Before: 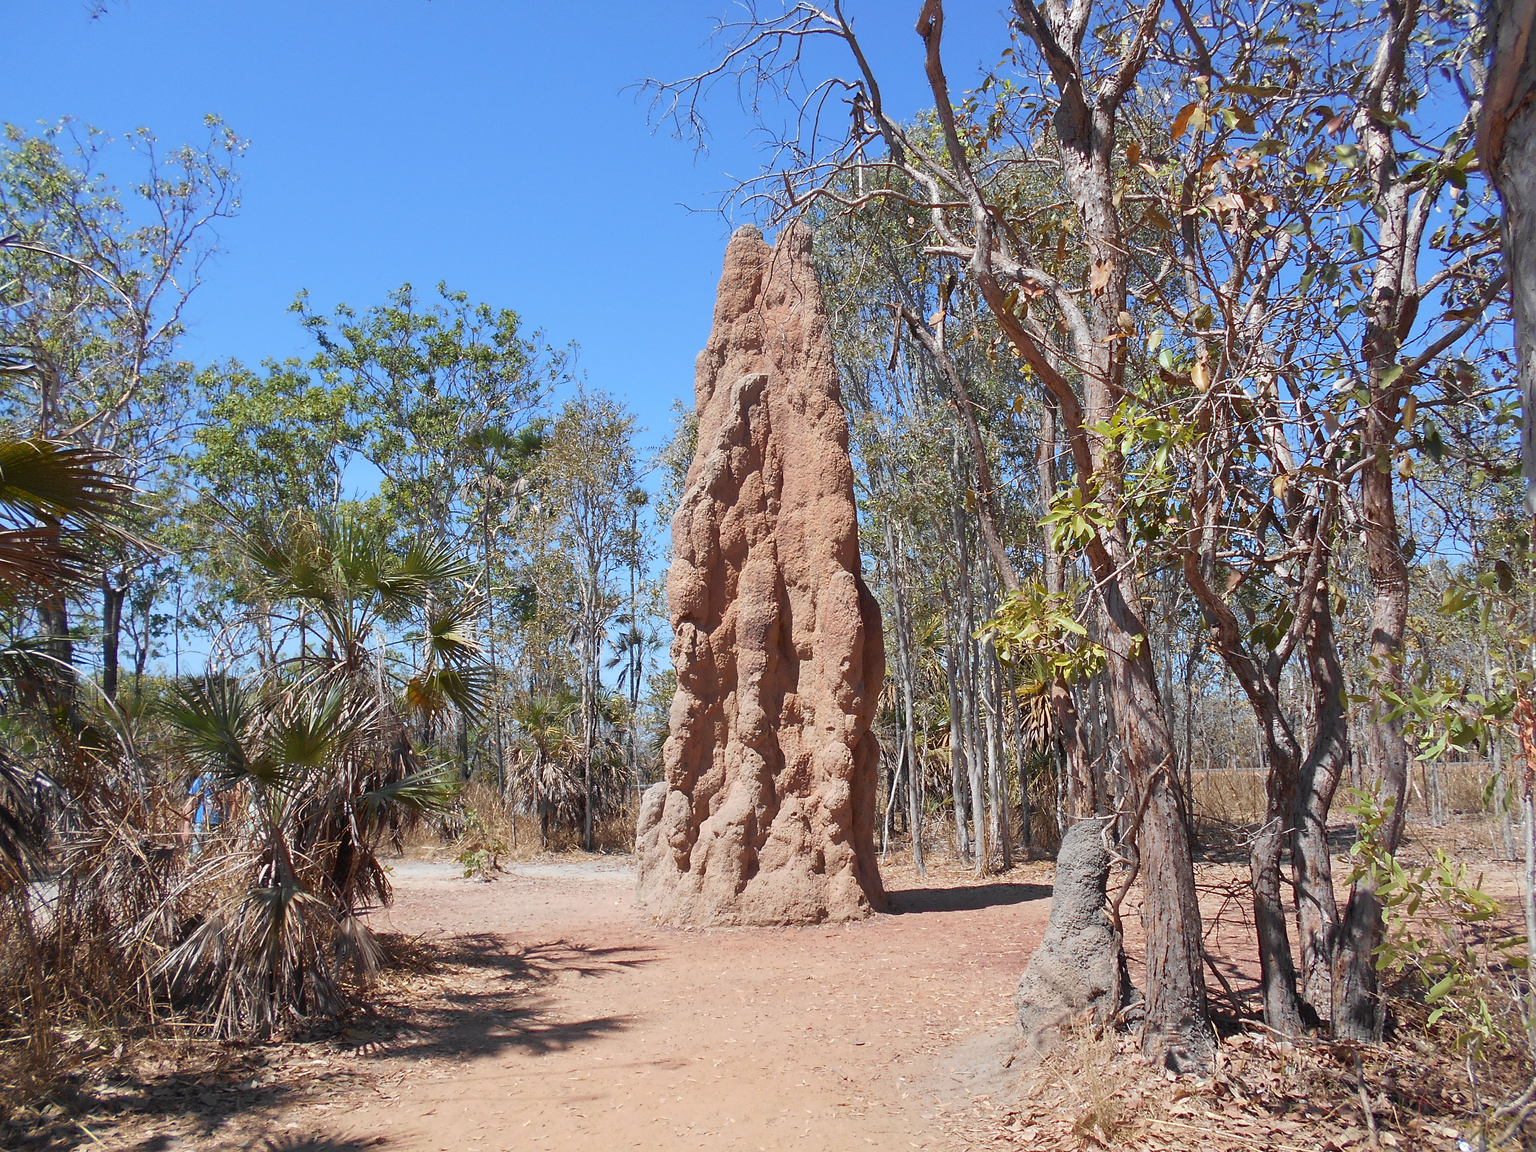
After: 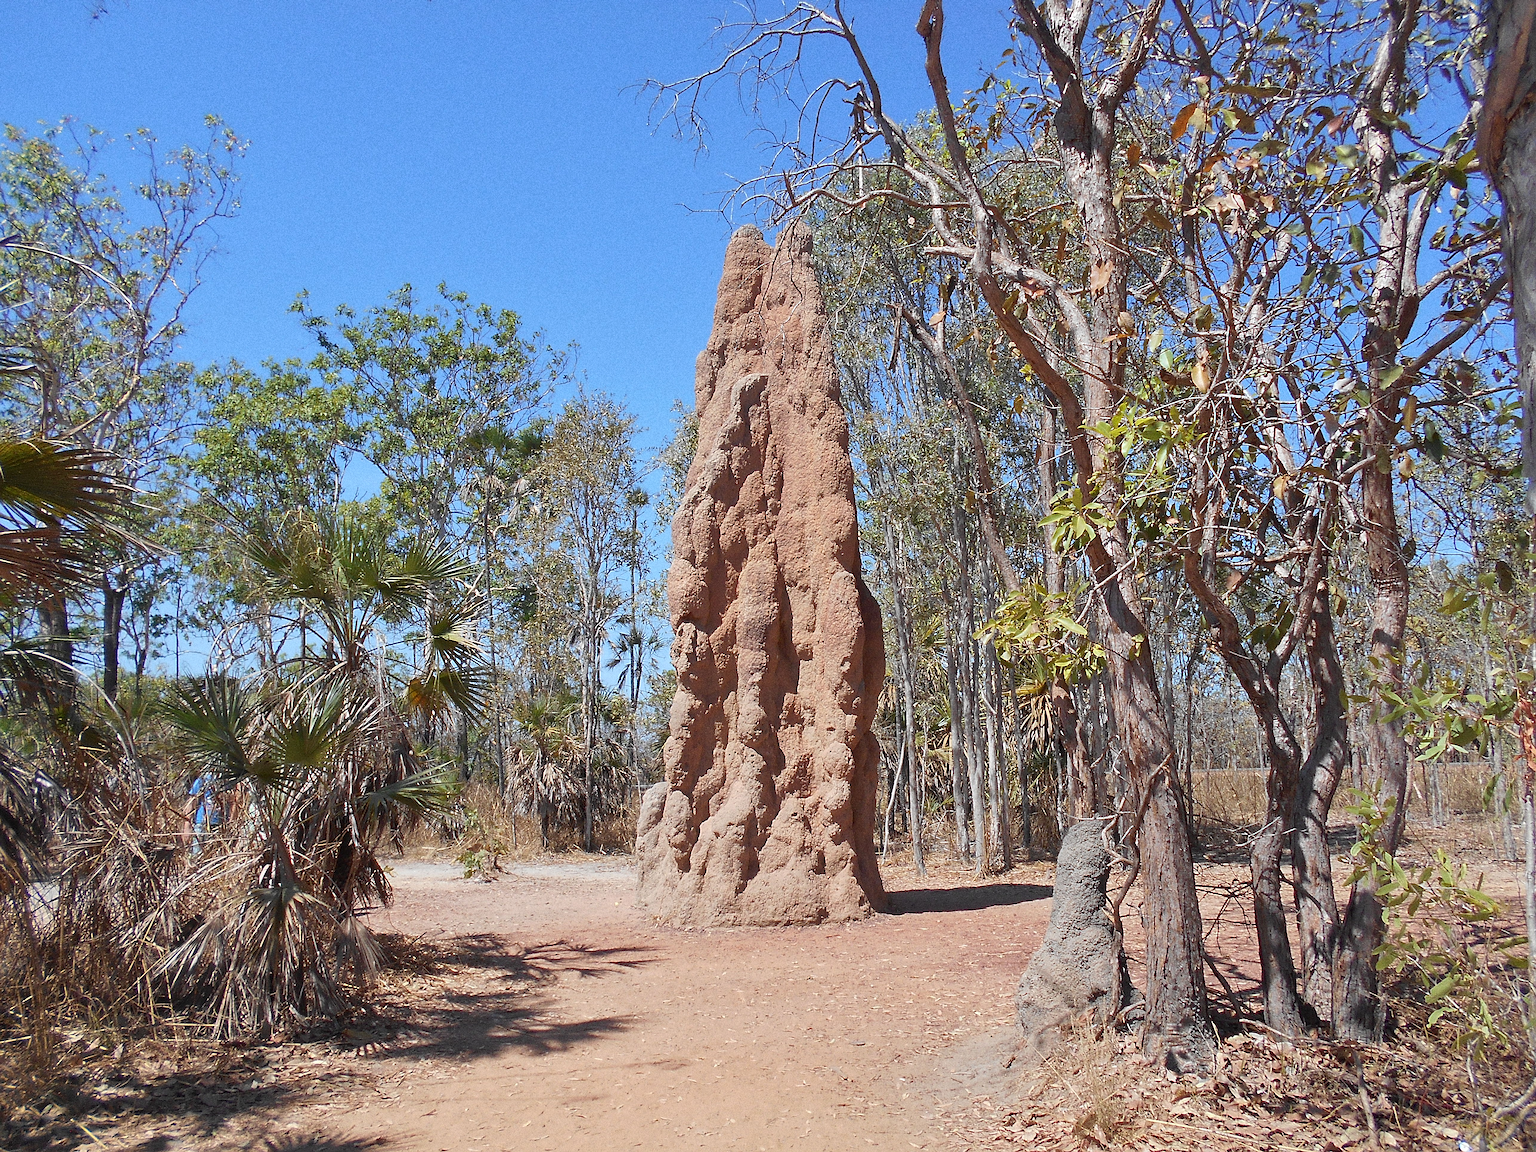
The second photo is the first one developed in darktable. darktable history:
sharpen: on, module defaults
grain: coarseness 0.09 ISO, strength 40%
shadows and highlights: shadows 37.27, highlights -28.18, soften with gaussian
